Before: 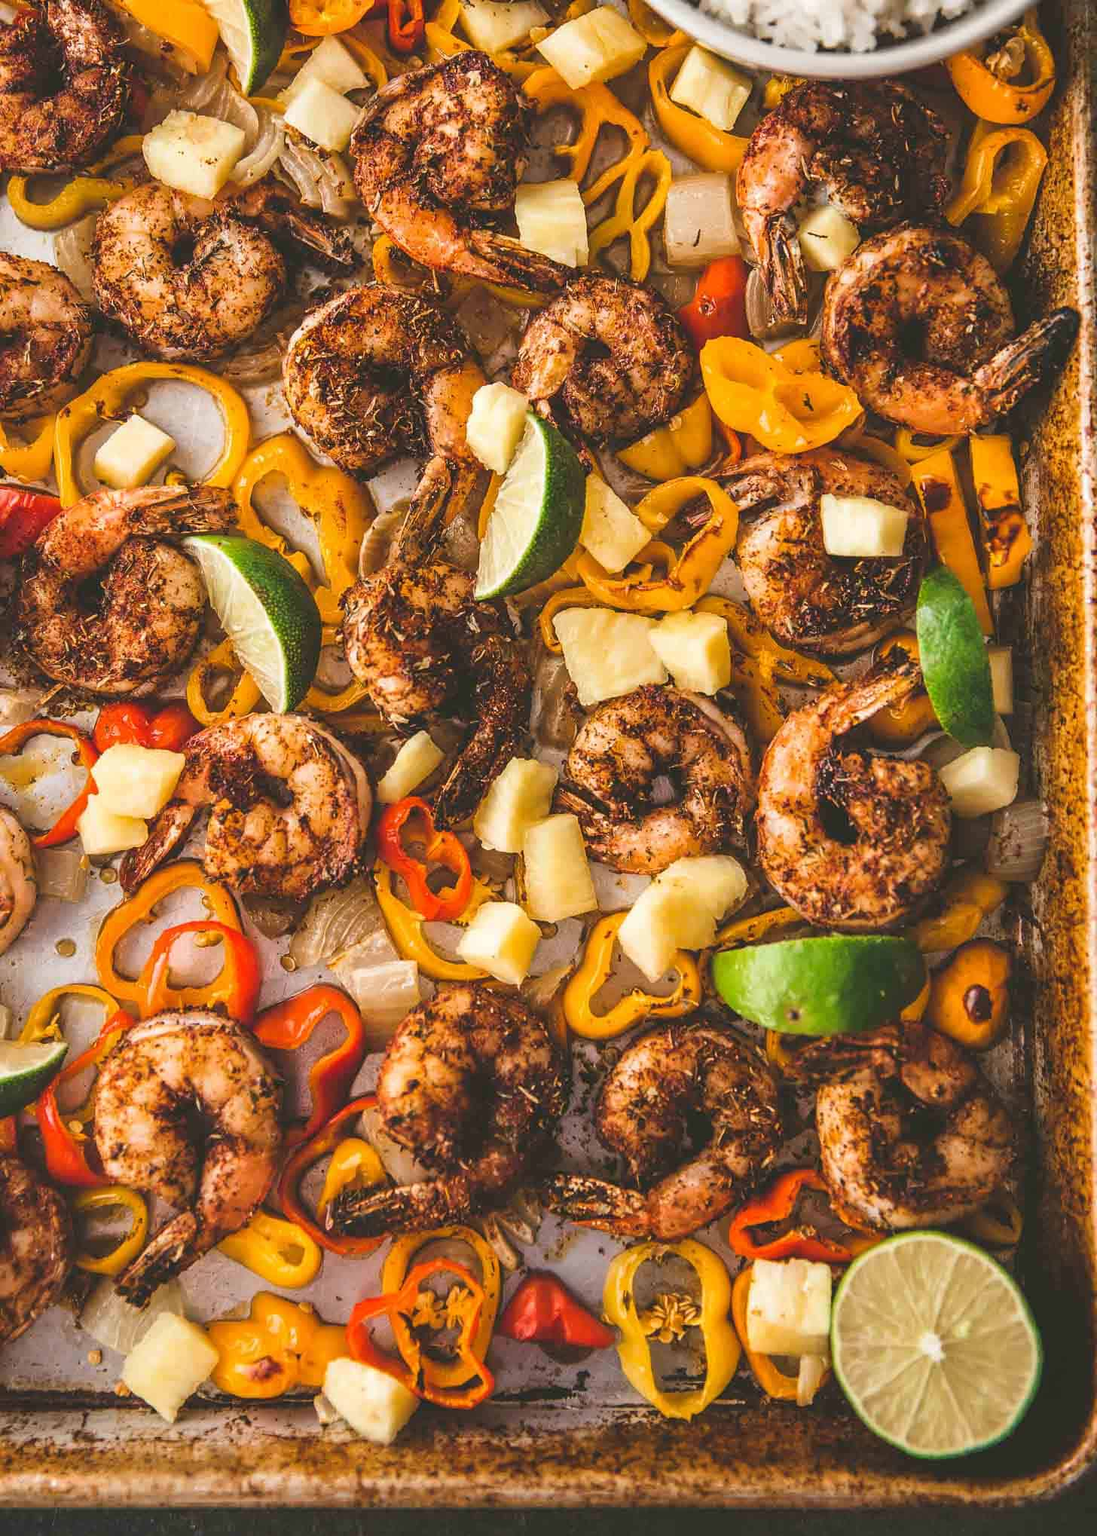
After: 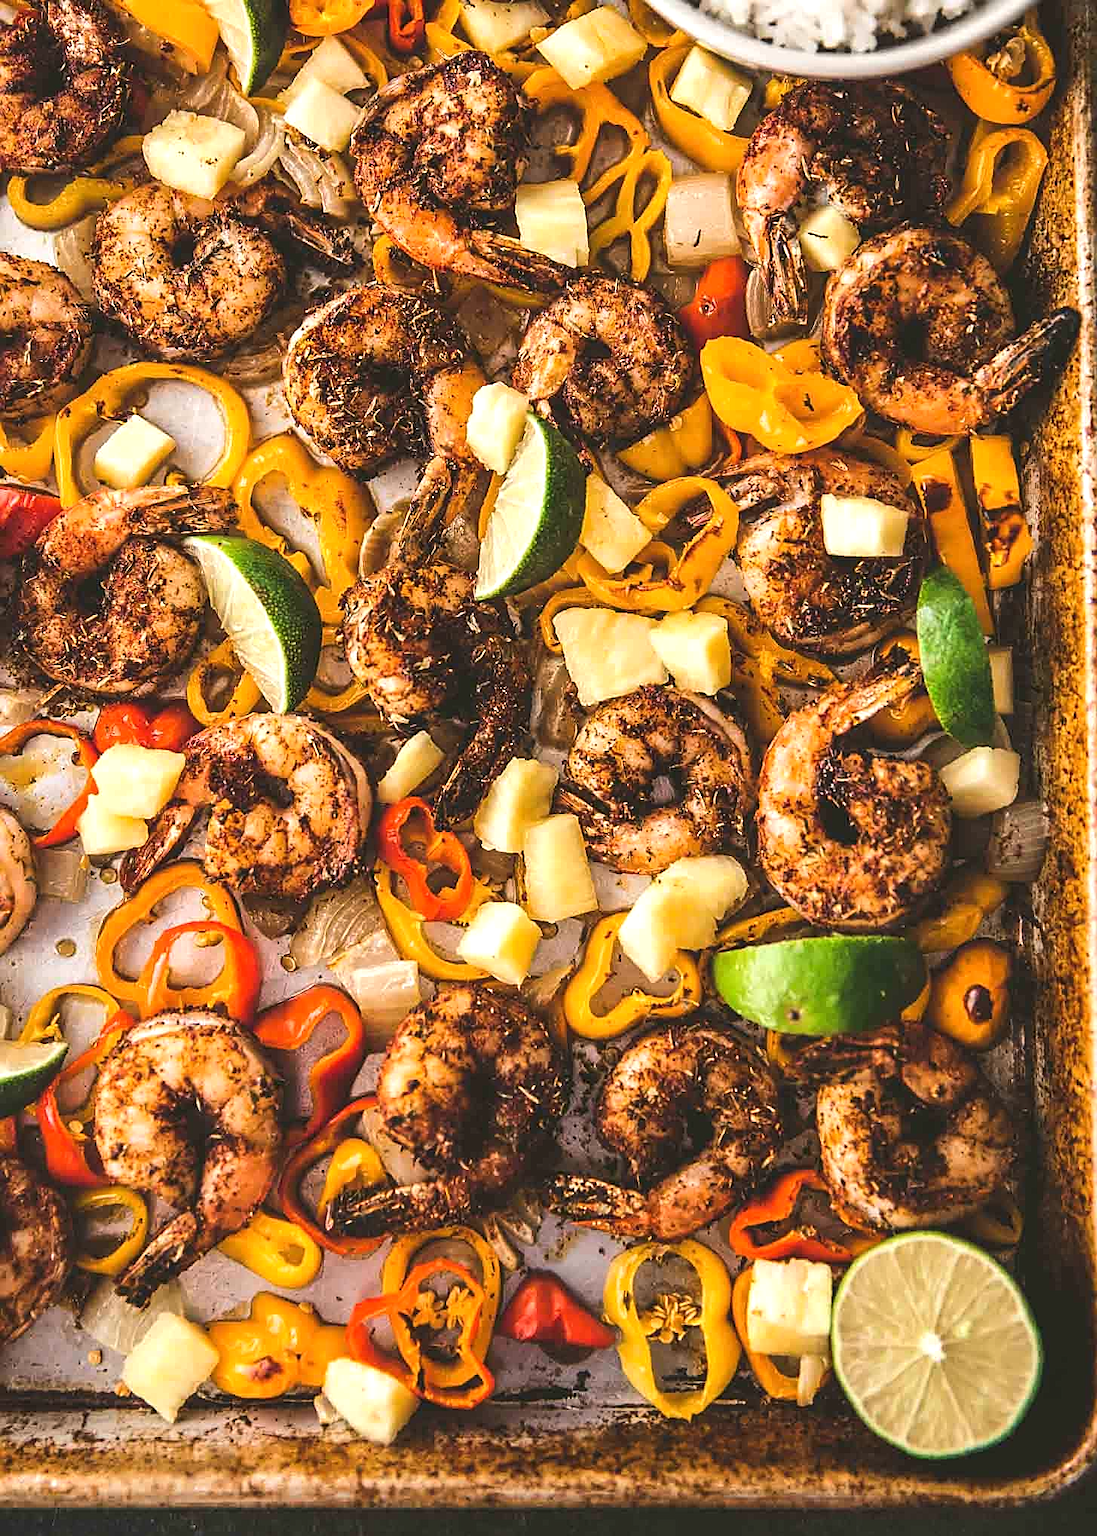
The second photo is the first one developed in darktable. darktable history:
sharpen: on, module defaults
tone equalizer: -8 EV -0.413 EV, -7 EV -0.399 EV, -6 EV -0.306 EV, -5 EV -0.229 EV, -3 EV 0.25 EV, -2 EV 0.35 EV, -1 EV 0.37 EV, +0 EV 0.431 EV, edges refinement/feathering 500, mask exposure compensation -1.57 EV, preserve details no
